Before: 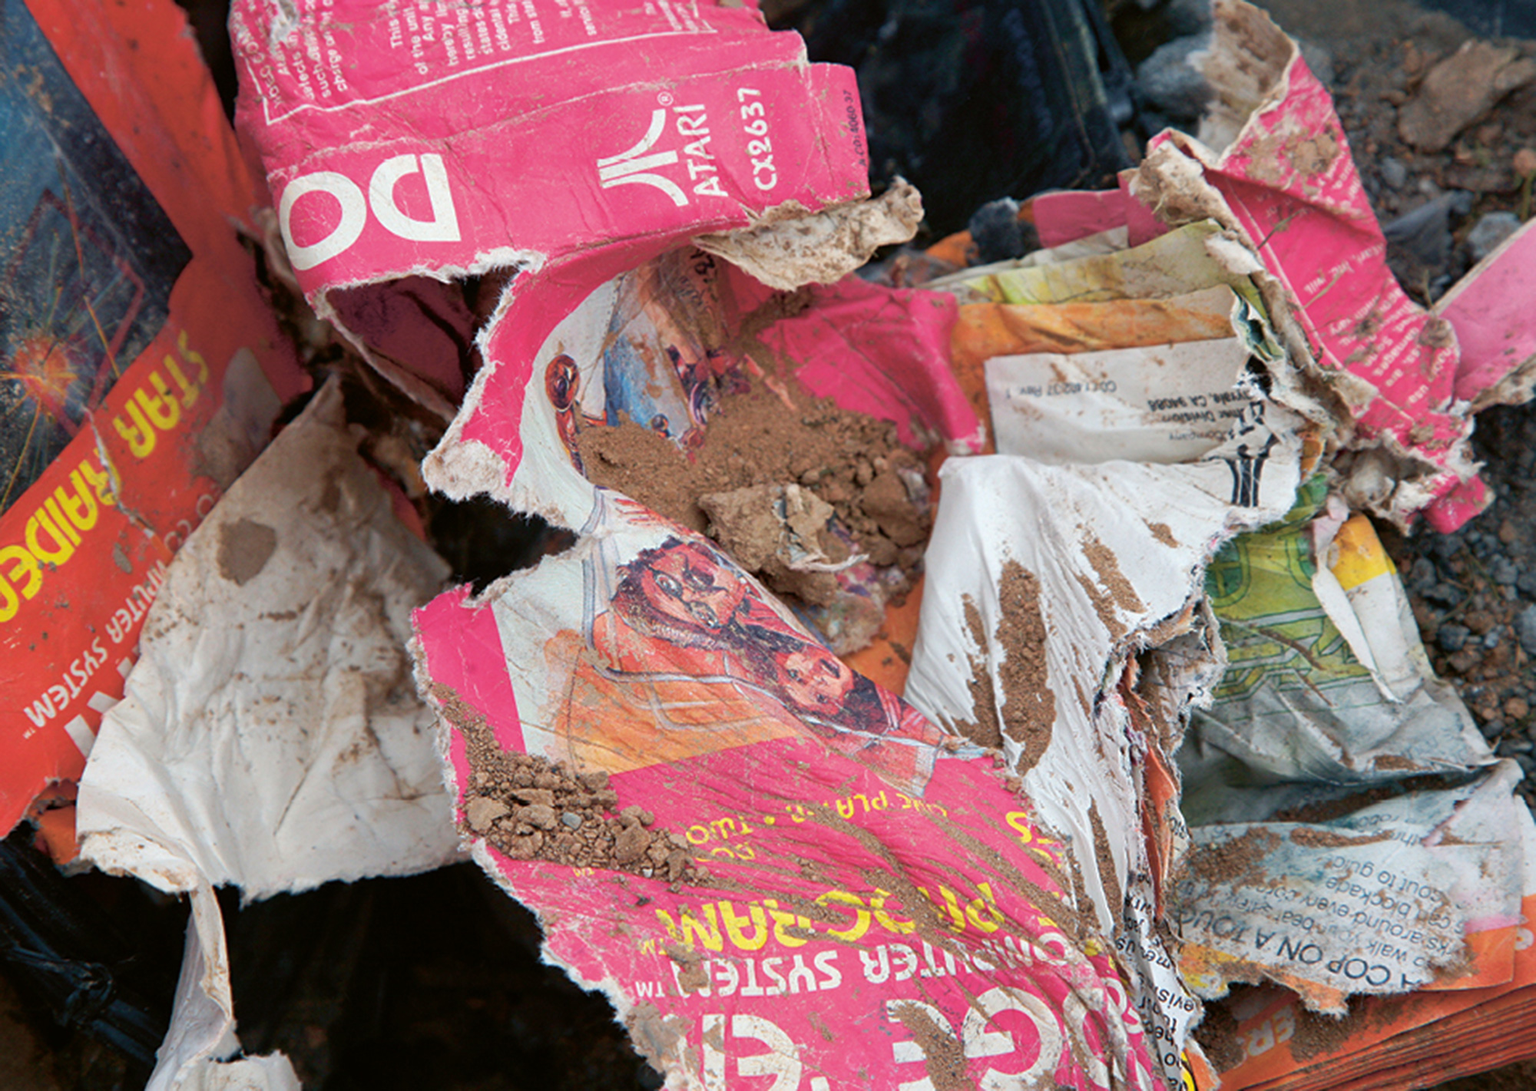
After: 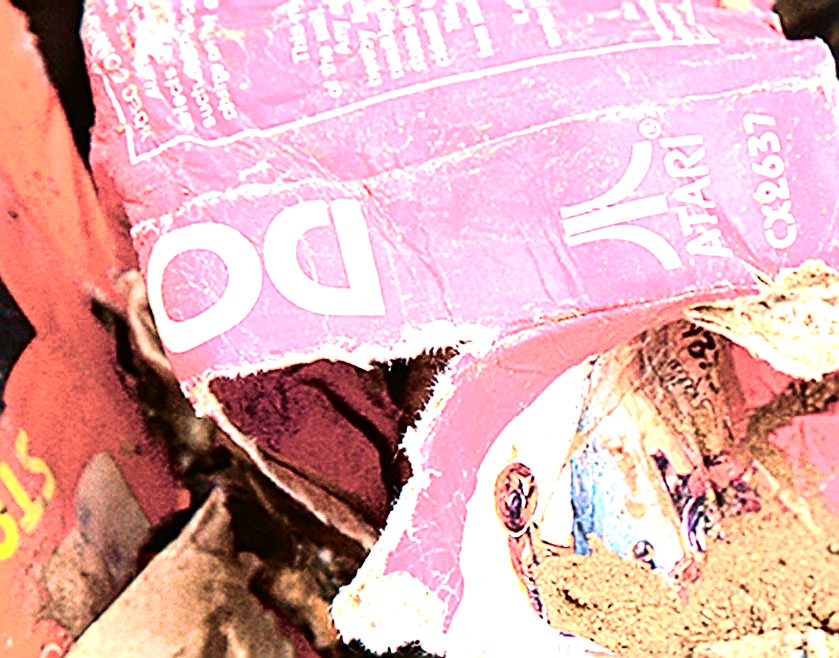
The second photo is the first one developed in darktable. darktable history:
sharpen: amount 0.901
crop and rotate: left 10.817%, top 0.062%, right 47.194%, bottom 53.626%
tone equalizer: -8 EV -1.08 EV, -7 EV -1.01 EV, -6 EV -0.867 EV, -5 EV -0.578 EV, -3 EV 0.578 EV, -2 EV 0.867 EV, -1 EV 1.01 EV, +0 EV 1.08 EV, edges refinement/feathering 500, mask exposure compensation -1.57 EV, preserve details no
white balance: red 1.045, blue 0.932
velvia: strength 50%
exposure: black level correction 0, exposure 1.2 EV, compensate exposure bias true, compensate highlight preservation false
contrast equalizer: y [[0.5, 0.5, 0.5, 0.539, 0.64, 0.611], [0.5 ×6], [0.5 ×6], [0 ×6], [0 ×6]]
contrast brightness saturation: contrast 0.24, brightness 0.09
